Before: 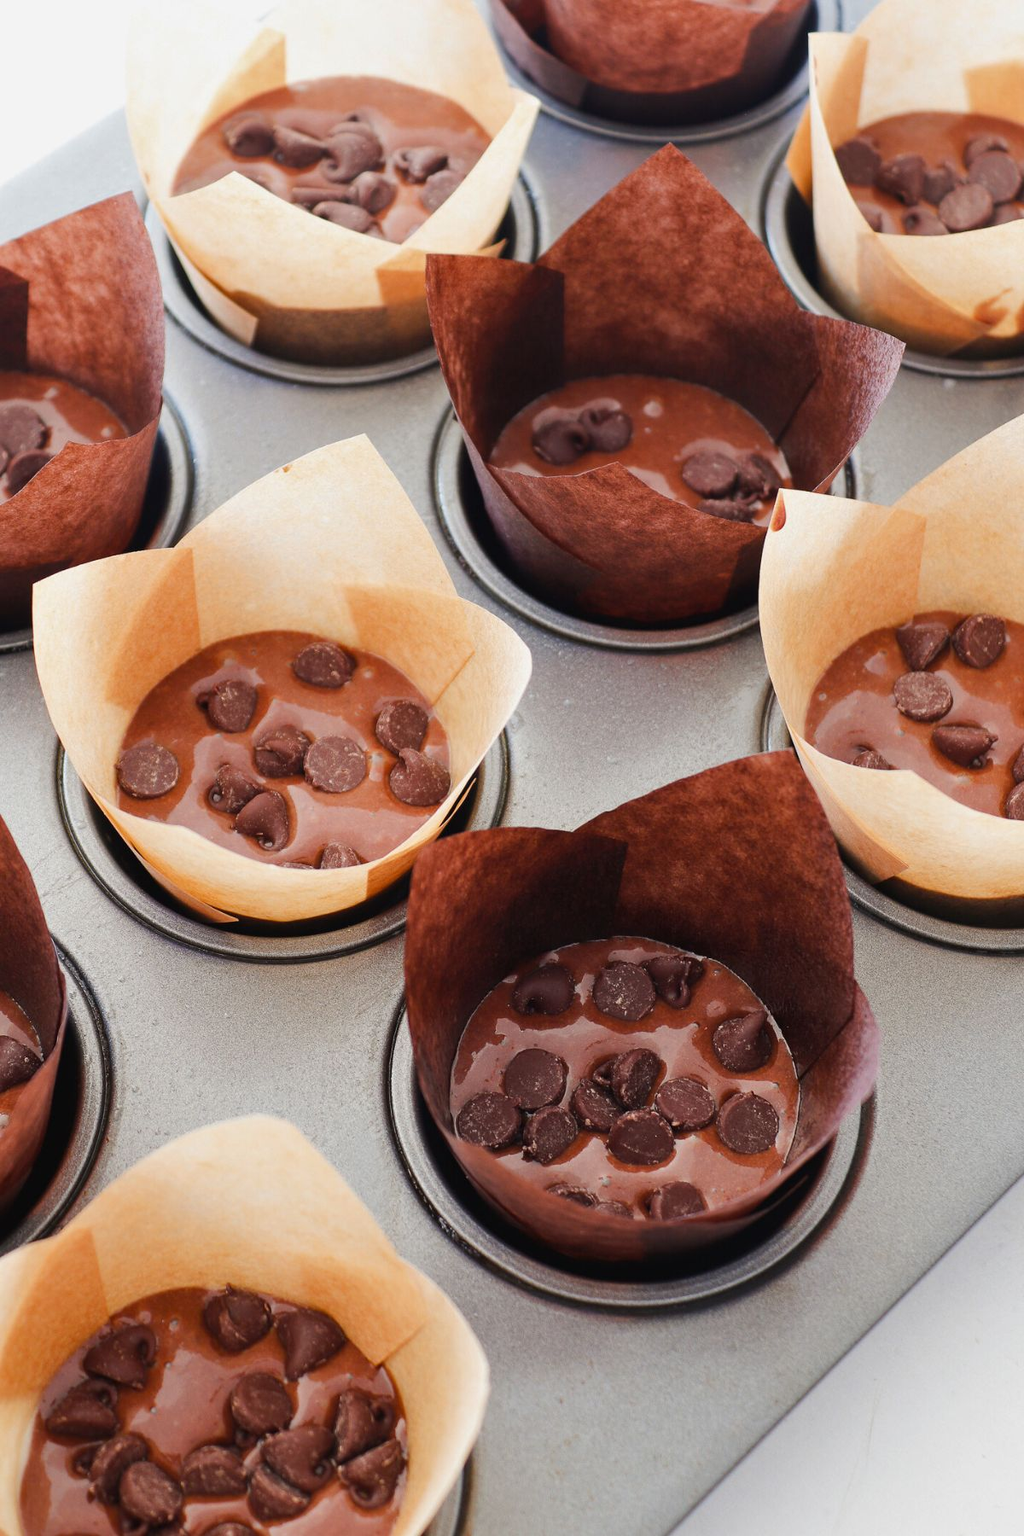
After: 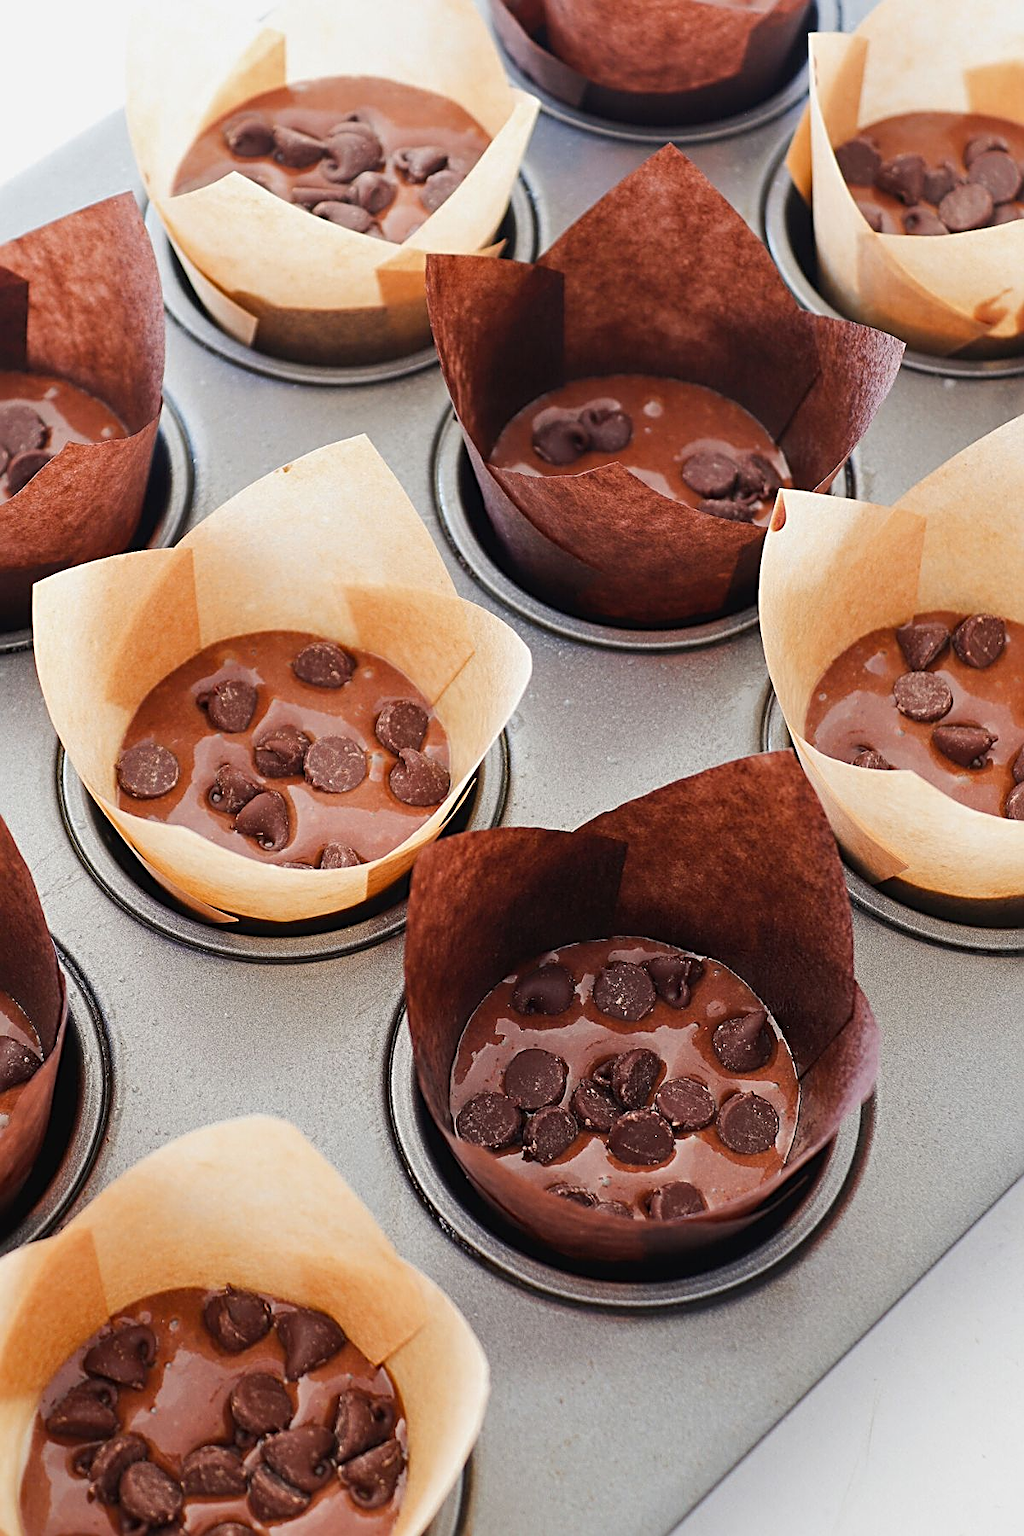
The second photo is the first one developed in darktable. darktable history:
sharpen: radius 2.634, amount 0.671
